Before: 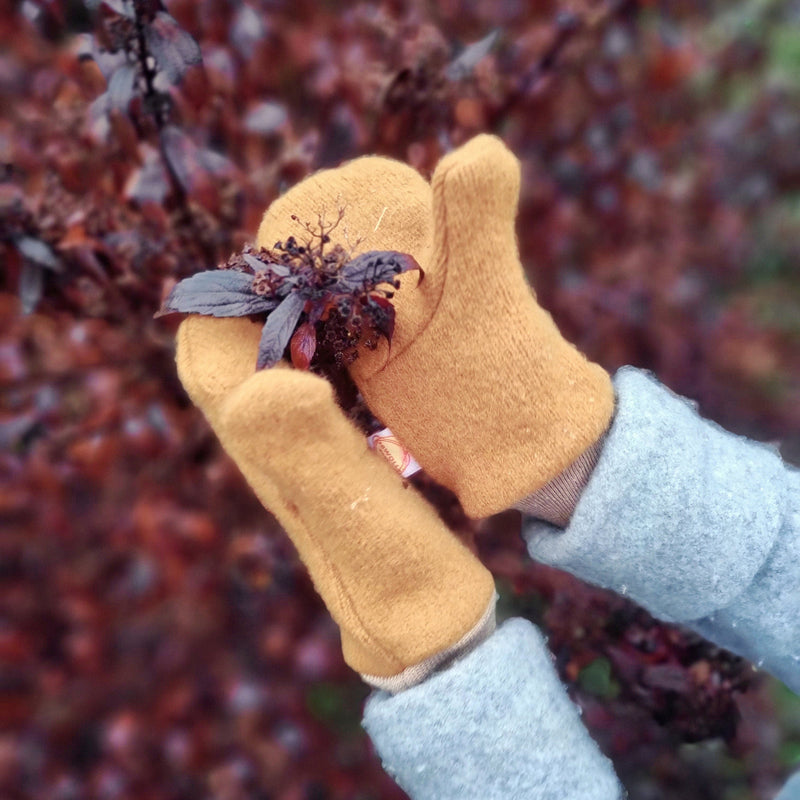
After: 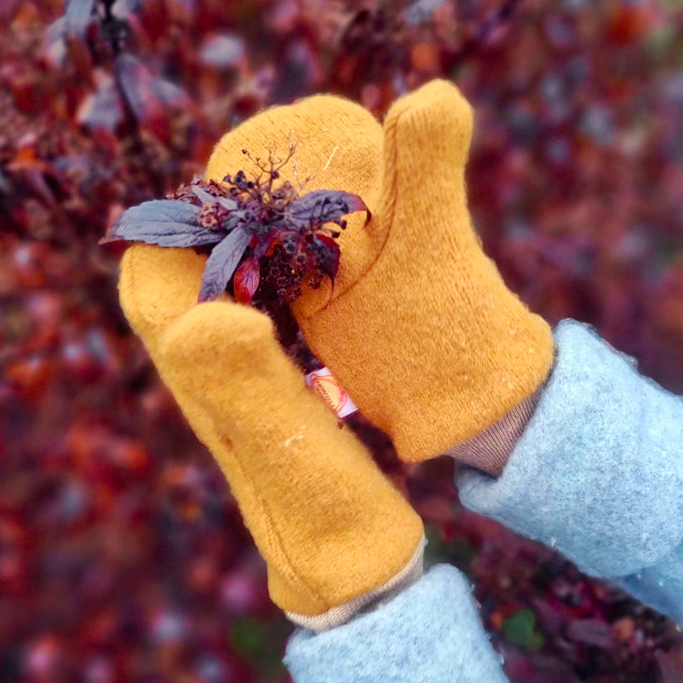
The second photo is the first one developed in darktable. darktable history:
crop and rotate: angle -3.27°, left 5.211%, top 5.211%, right 4.607%, bottom 4.607%
color balance rgb: linear chroma grading › global chroma 15%, perceptual saturation grading › global saturation 30%
